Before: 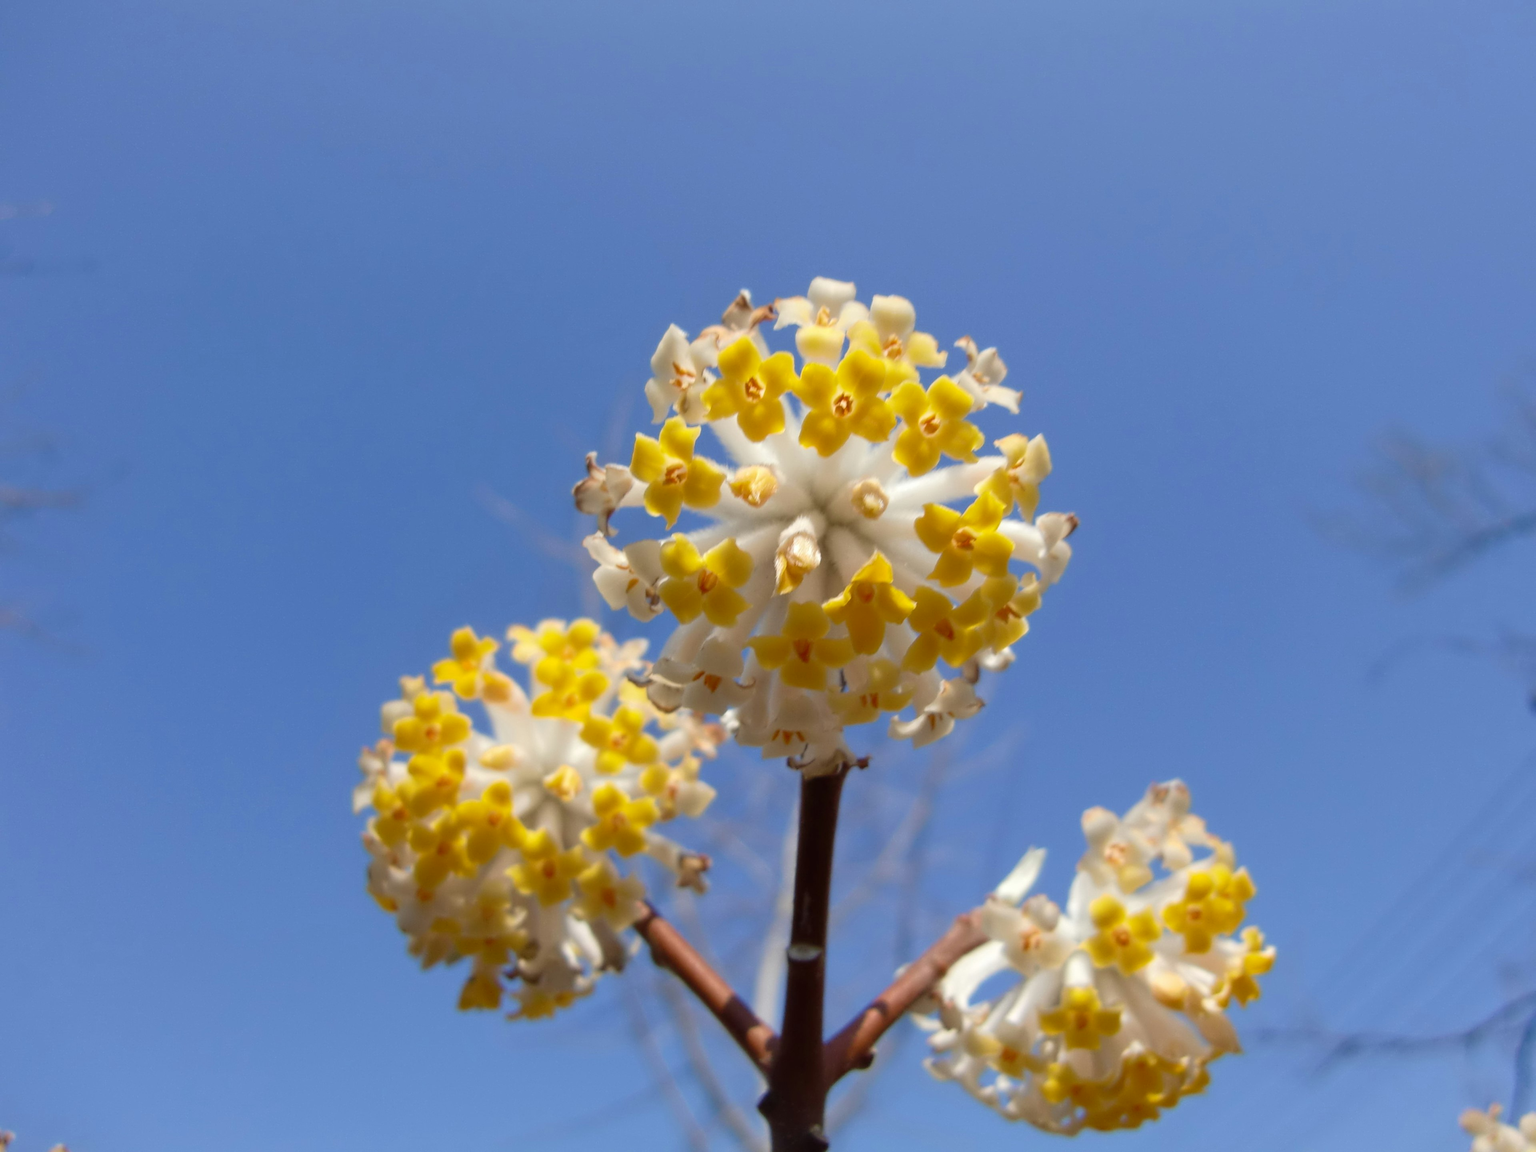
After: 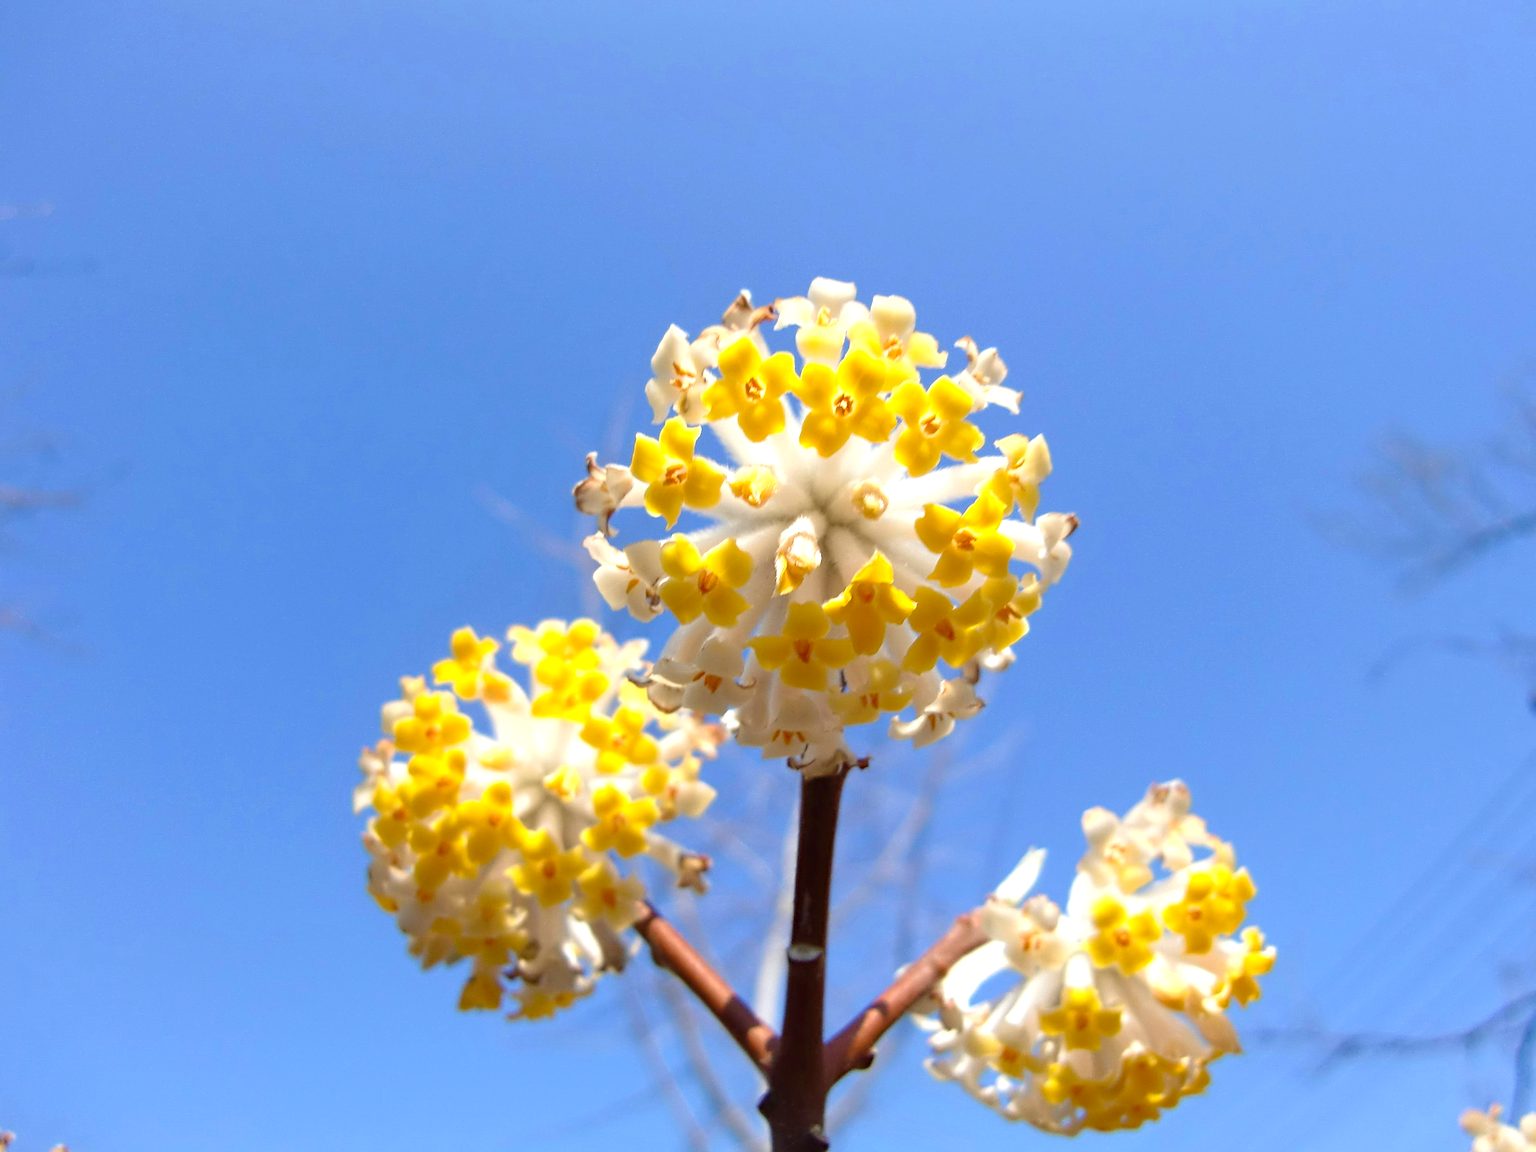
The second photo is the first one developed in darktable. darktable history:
haze removal: compatibility mode true, adaptive false
sharpen: on, module defaults
exposure: exposure 0.783 EV, compensate exposure bias true, compensate highlight preservation false
